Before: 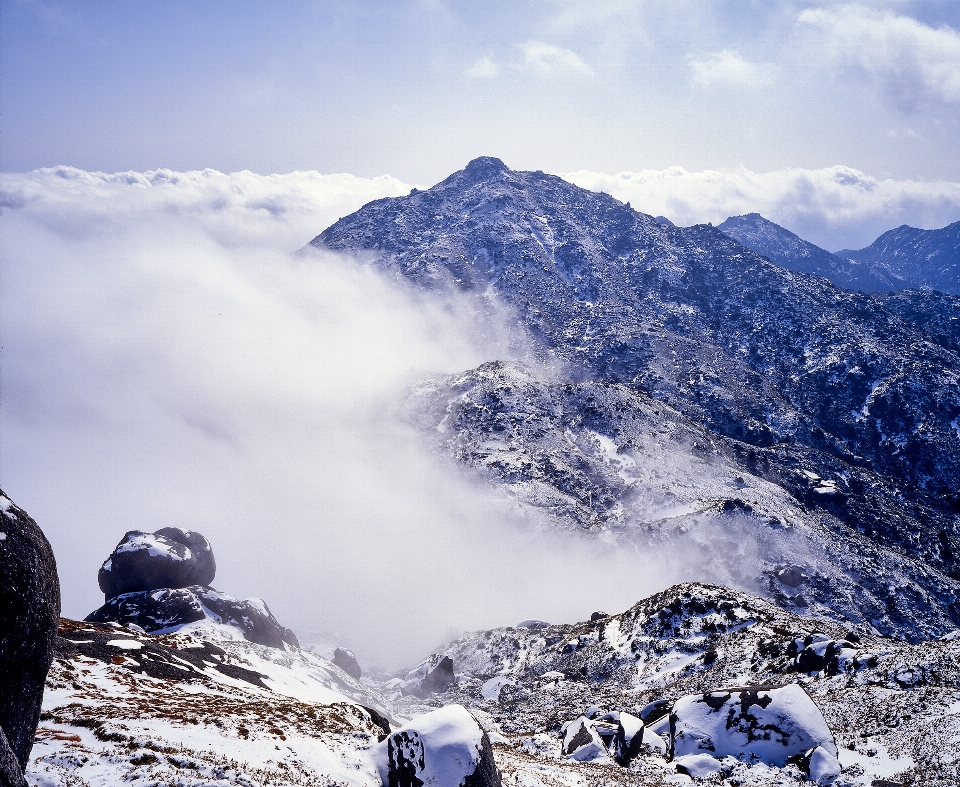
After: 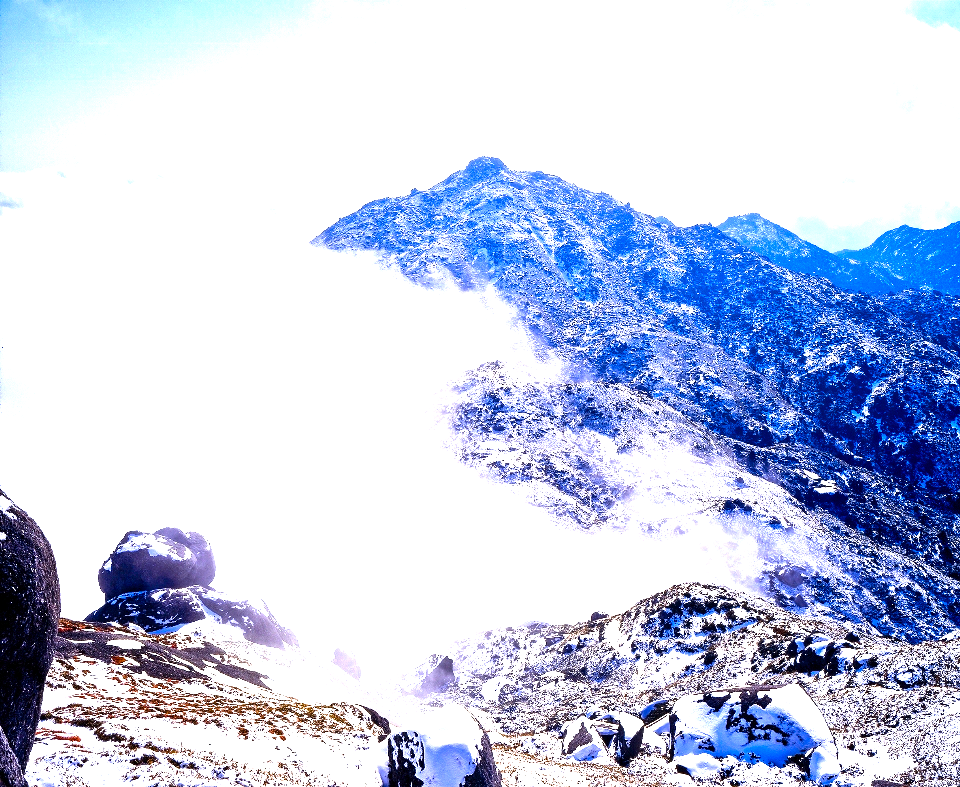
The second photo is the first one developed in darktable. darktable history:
exposure: exposure 1.001 EV, compensate exposure bias true, compensate highlight preservation false
color balance rgb: perceptual saturation grading › global saturation 31.16%, perceptual brilliance grading › global brilliance 18.06%, global vibrance 50.449%
color correction: highlights b* 0.034
